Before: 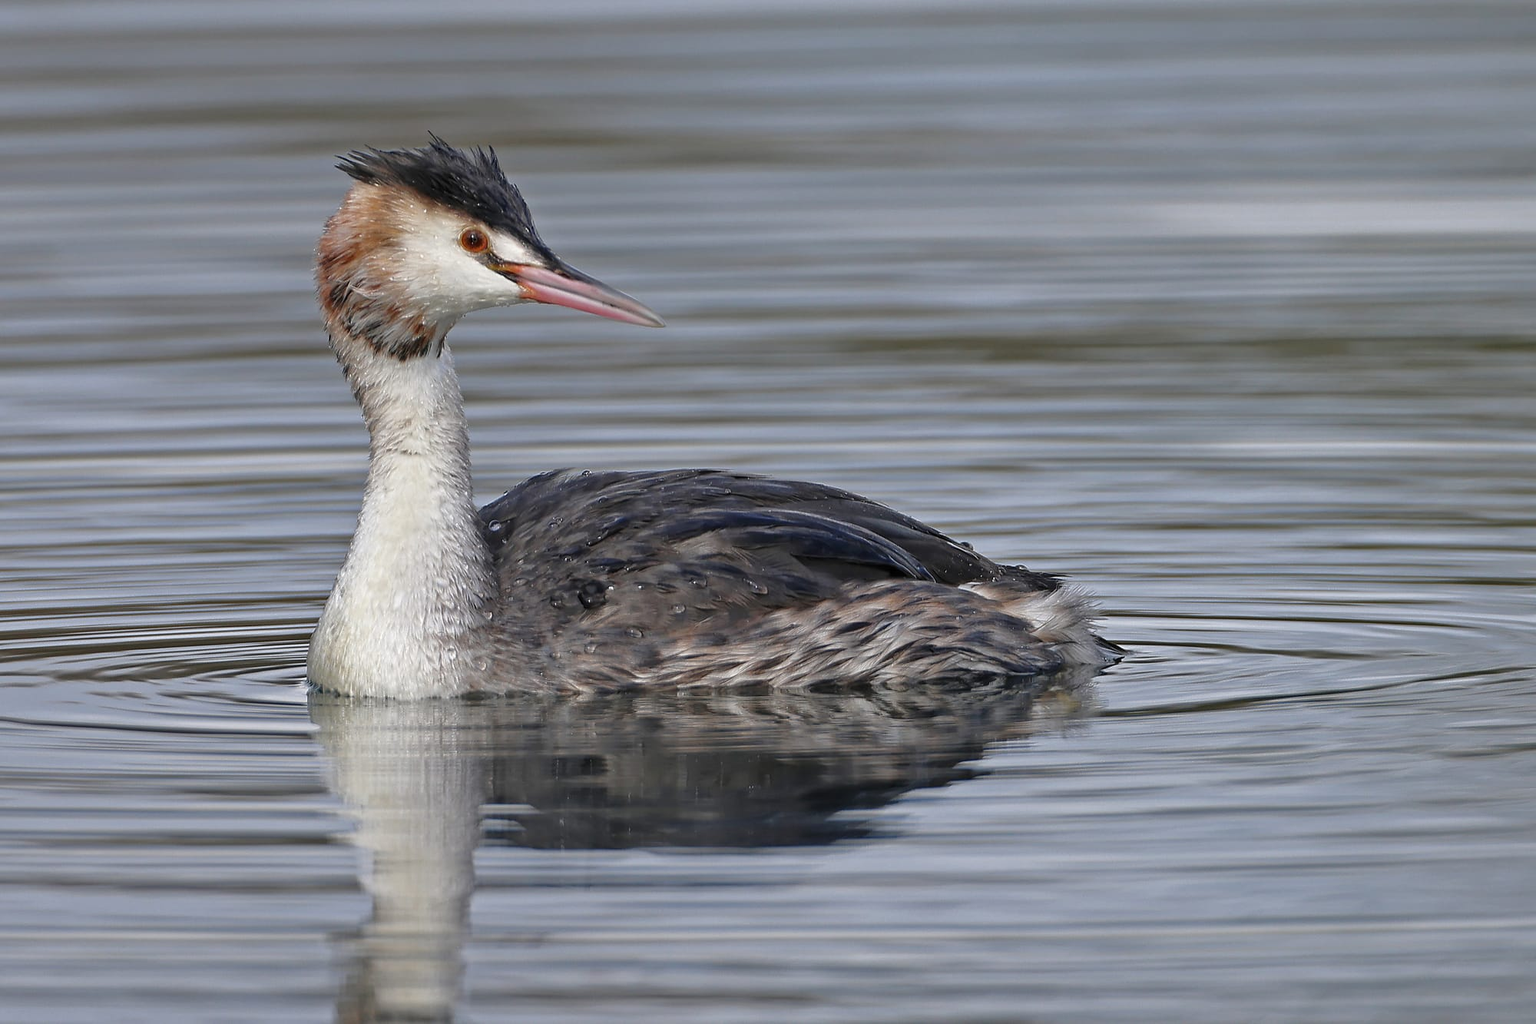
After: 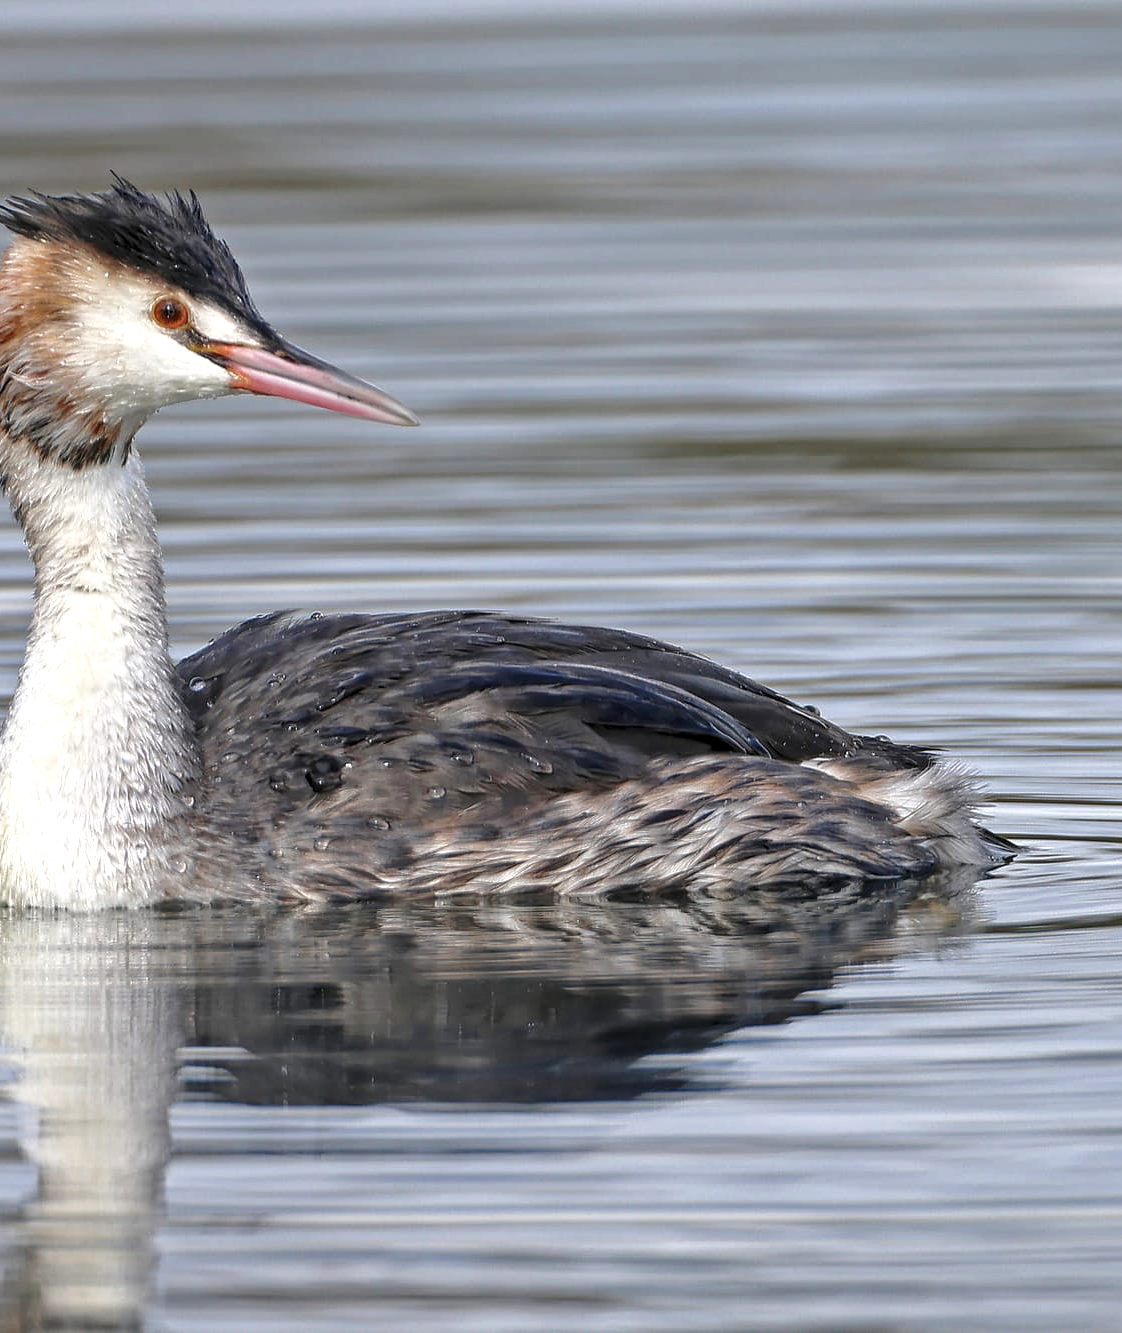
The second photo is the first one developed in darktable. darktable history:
crop and rotate: left 22.384%, right 21.487%
local contrast: on, module defaults
exposure: black level correction 0, exposure 0.499 EV, compensate exposure bias true, compensate highlight preservation false
